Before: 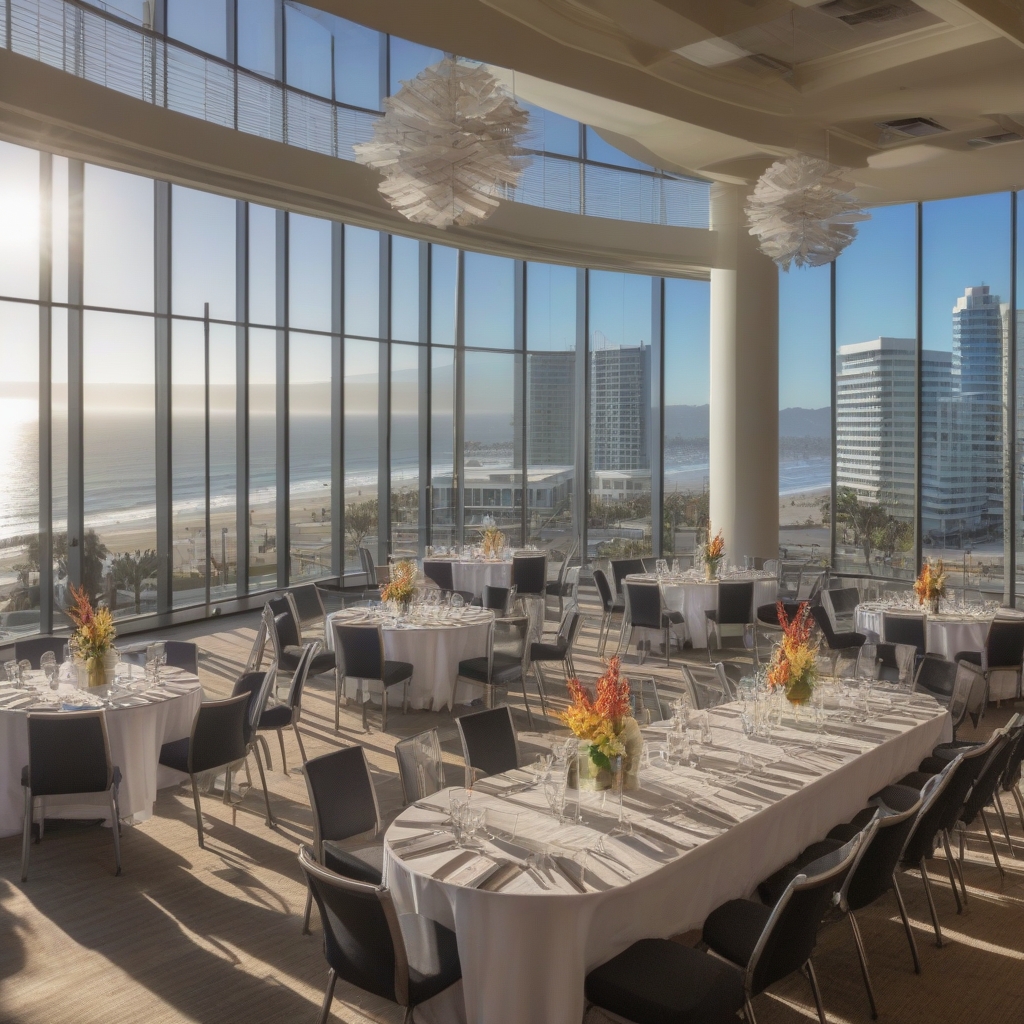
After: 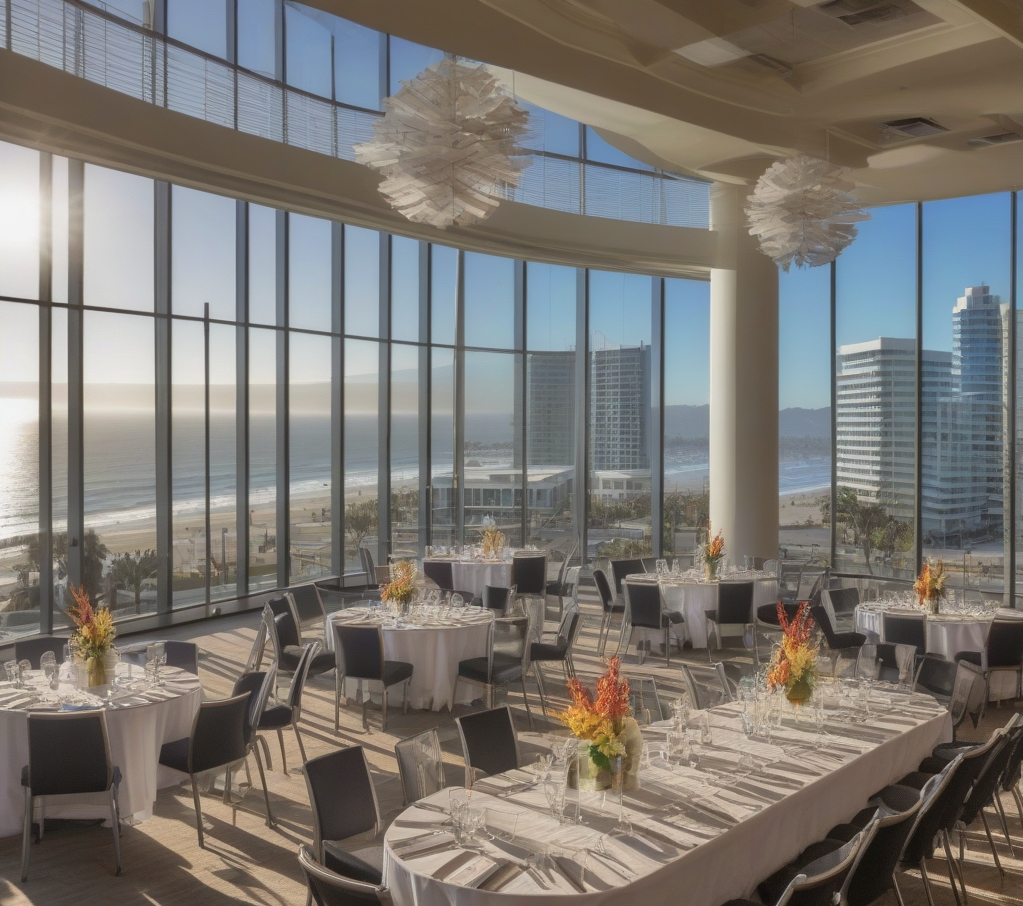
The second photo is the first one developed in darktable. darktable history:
shadows and highlights: shadows 43.71, white point adjustment -1.46, soften with gaussian
crop and rotate: top 0%, bottom 11.49%
